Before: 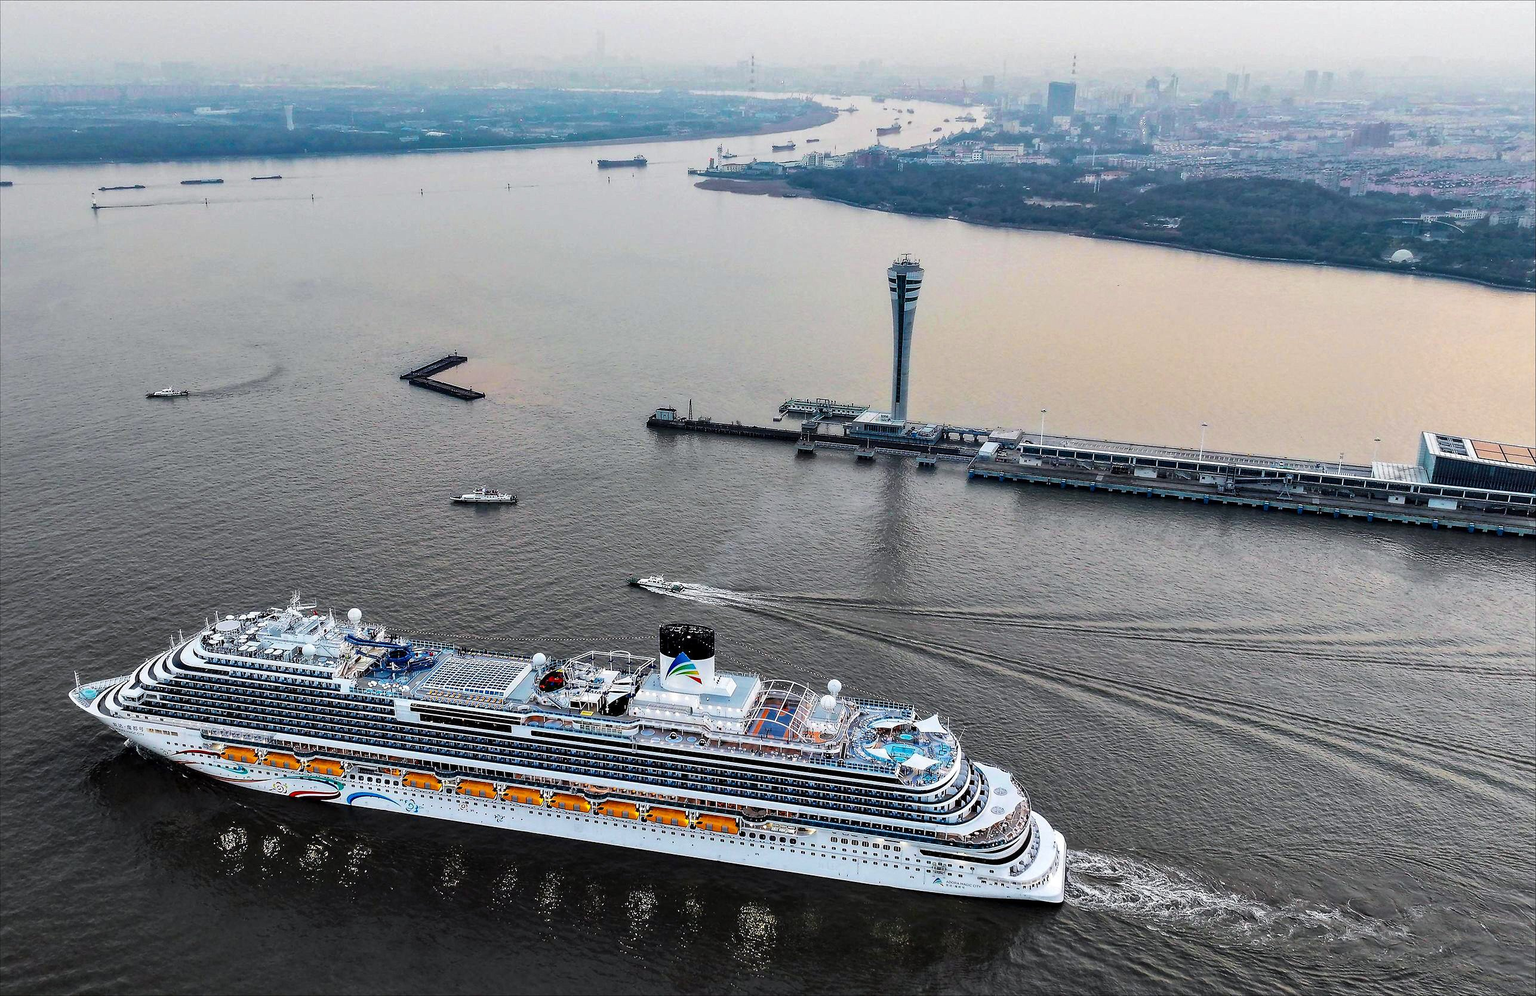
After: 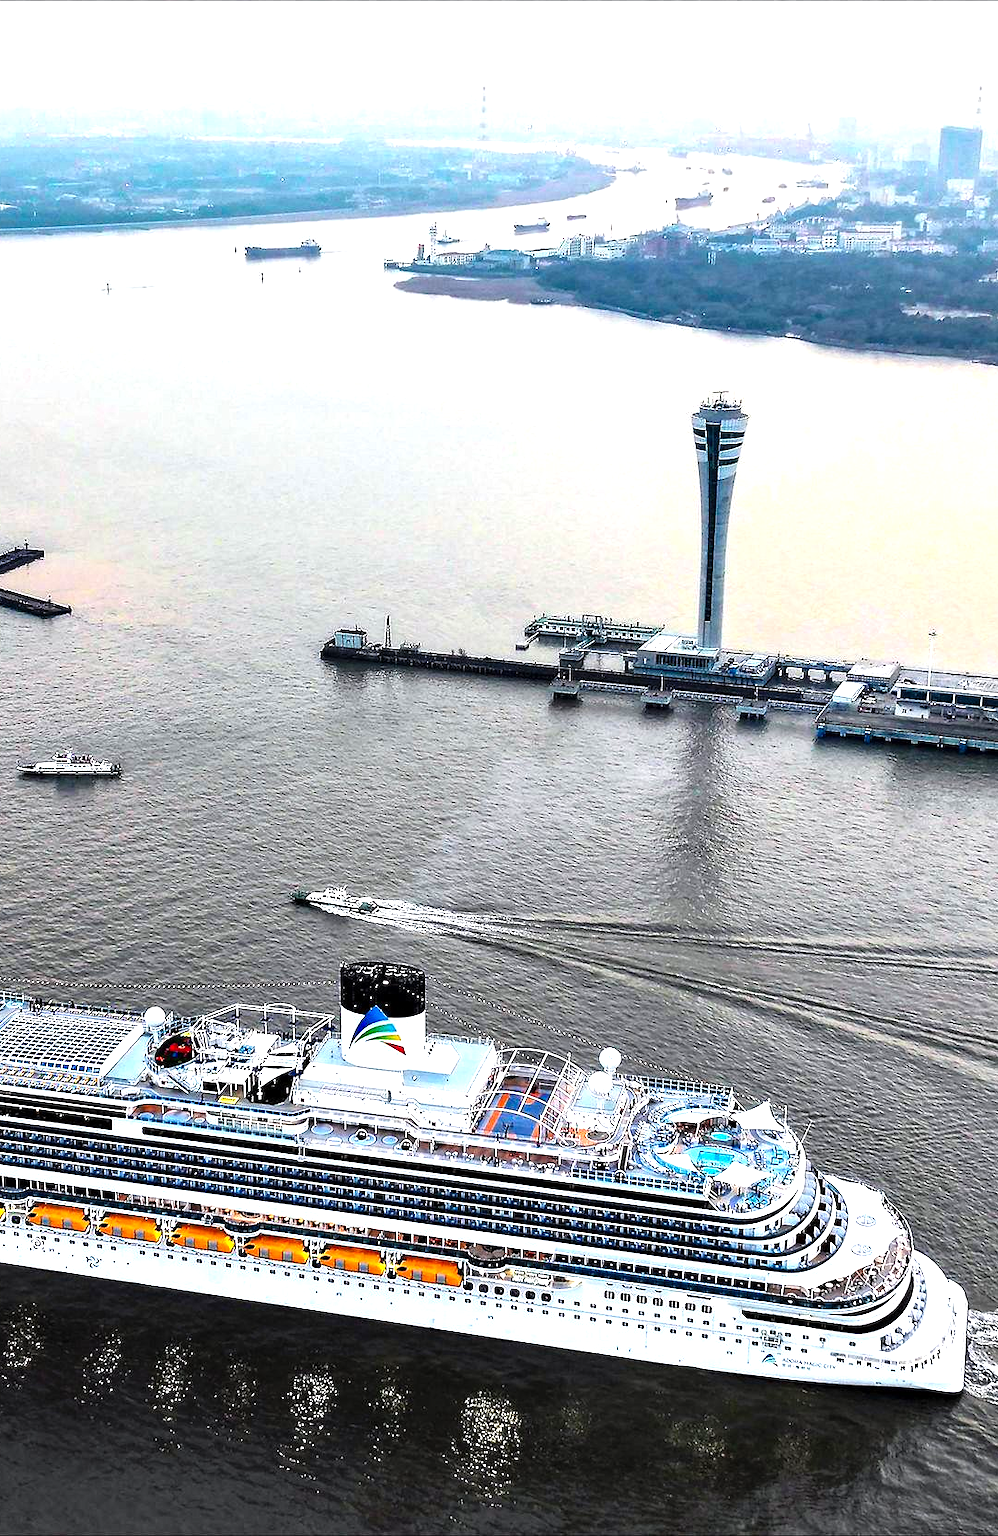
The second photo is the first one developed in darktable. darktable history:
levels: levels [0, 0.374, 0.749]
crop: left 28.583%, right 29.231%
